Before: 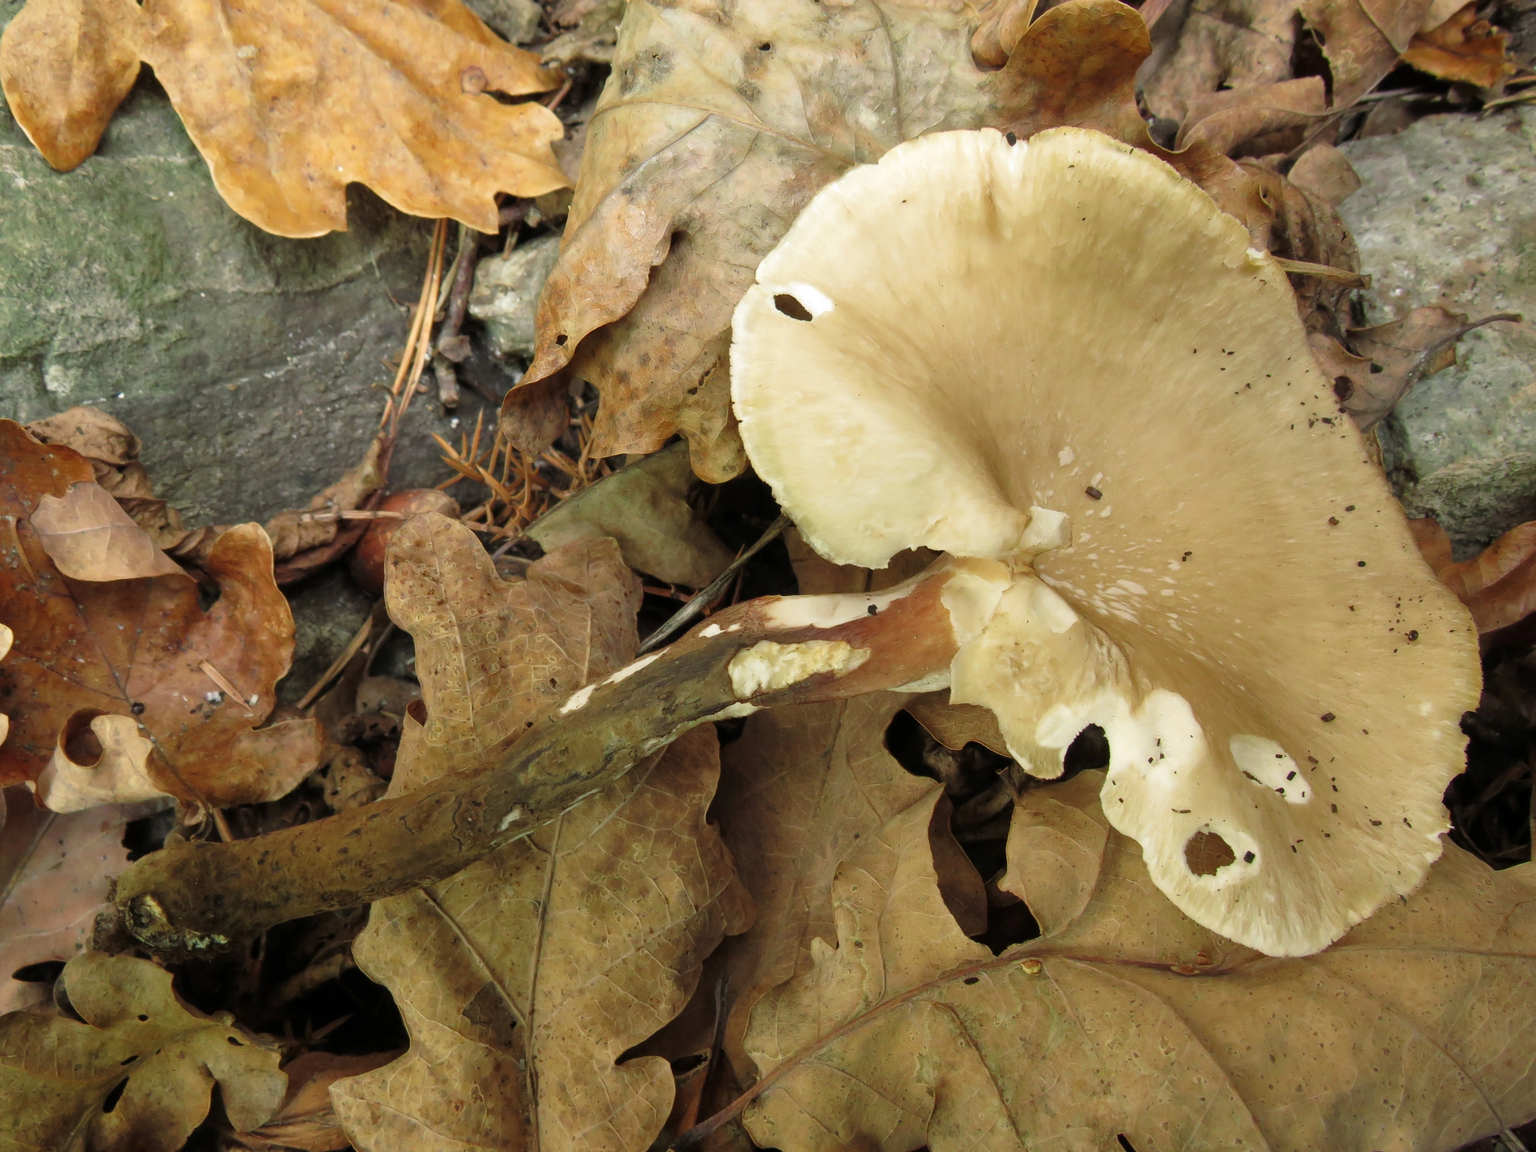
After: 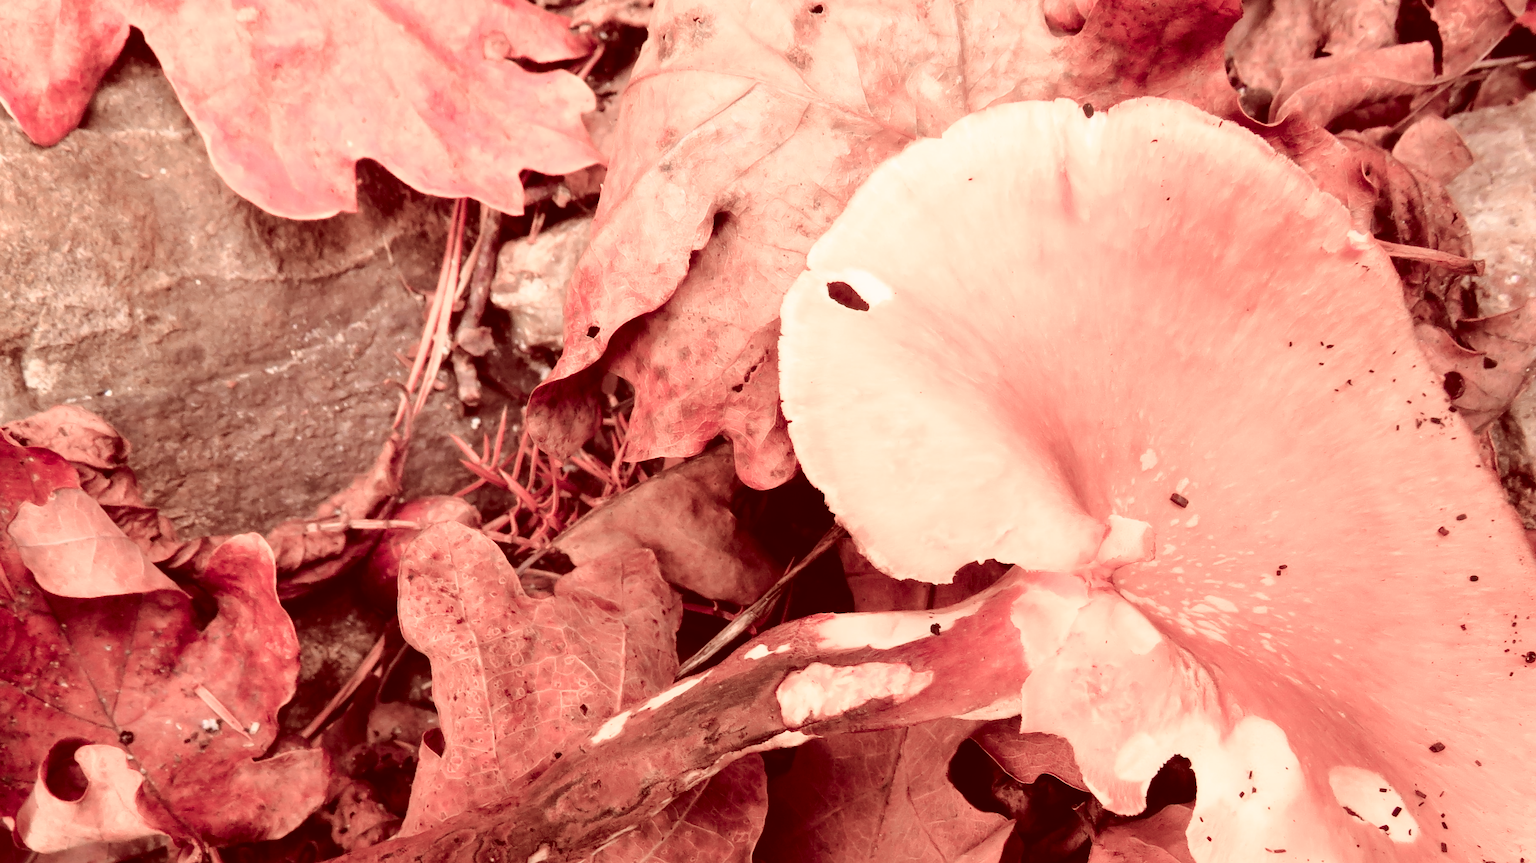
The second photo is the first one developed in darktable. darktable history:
color correction: highlights a* 9.12, highlights b* 8.85, shadows a* 39.5, shadows b* 39.31, saturation 0.784
base curve: curves: ch0 [(0, 0) (0.028, 0.03) (0.121, 0.232) (0.46, 0.748) (0.859, 0.968) (1, 1)], exposure shift 0.01
crop: left 1.524%, top 3.373%, right 7.636%, bottom 28.409%
color zones: curves: ch2 [(0, 0.488) (0.143, 0.417) (0.286, 0.212) (0.429, 0.179) (0.571, 0.154) (0.714, 0.415) (0.857, 0.495) (1, 0.488)]
